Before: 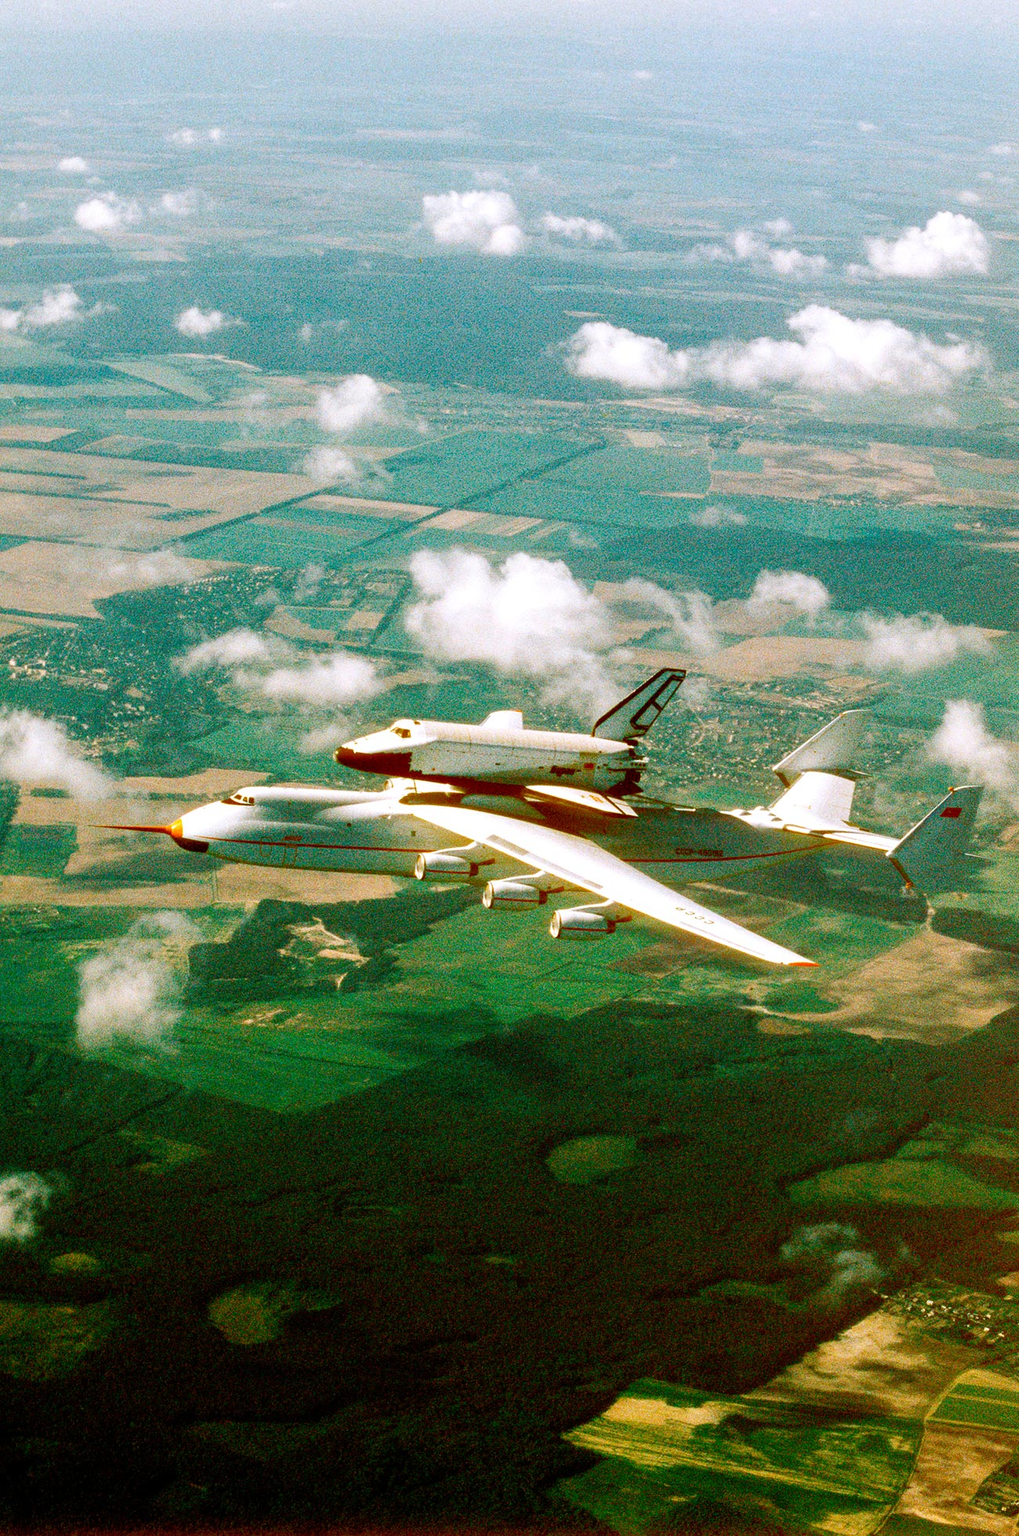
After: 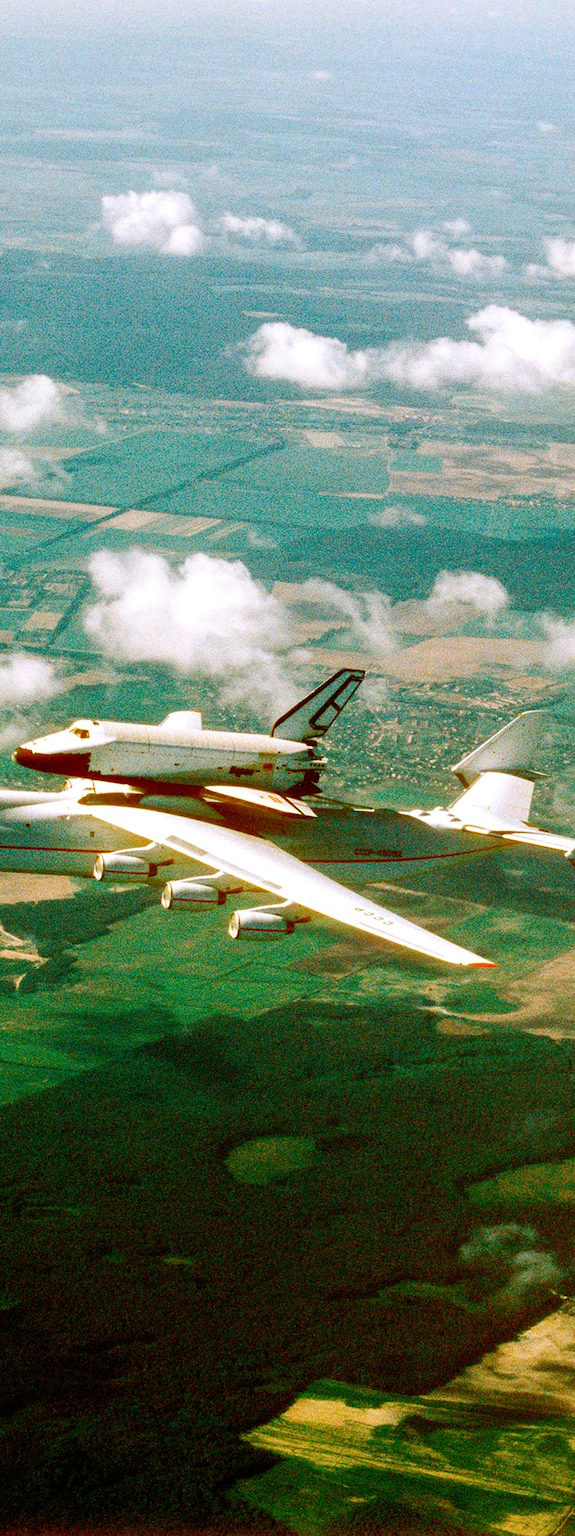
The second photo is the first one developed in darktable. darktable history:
crop: left 31.576%, top 0.016%, right 11.949%
